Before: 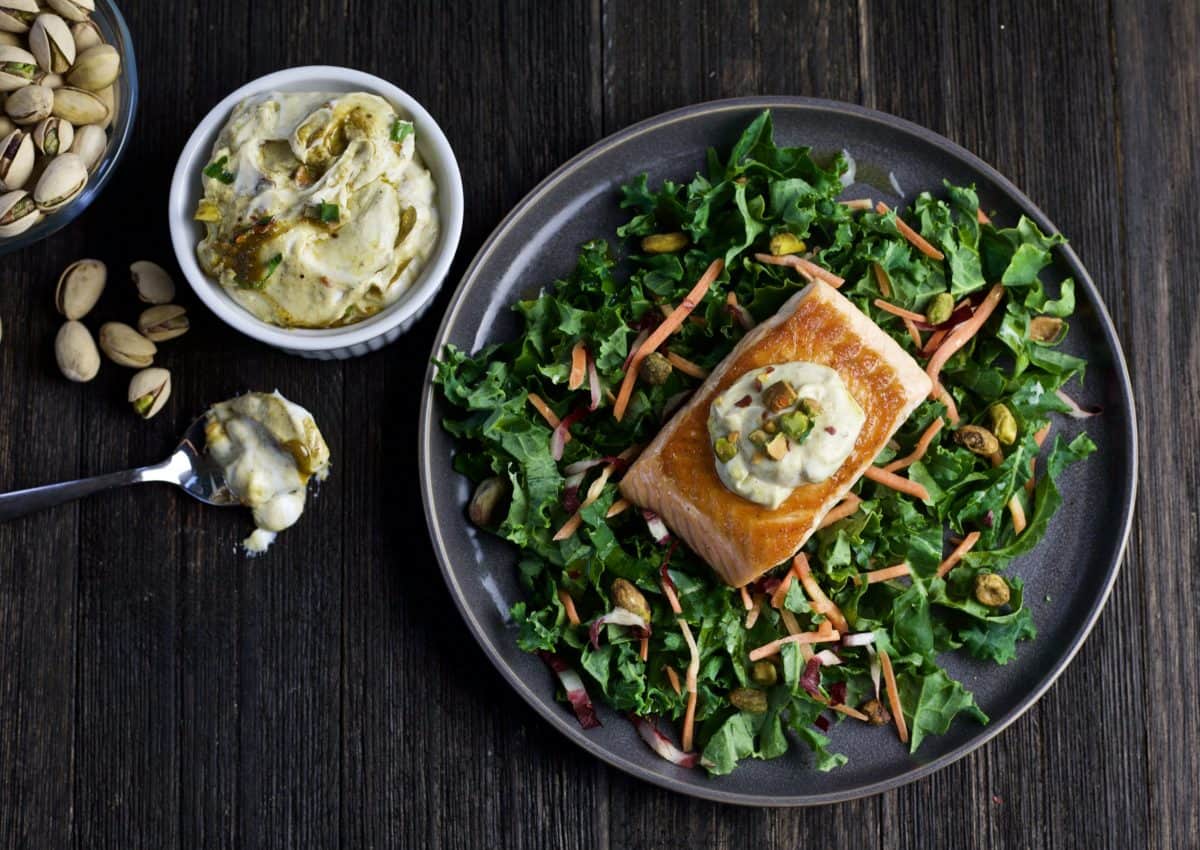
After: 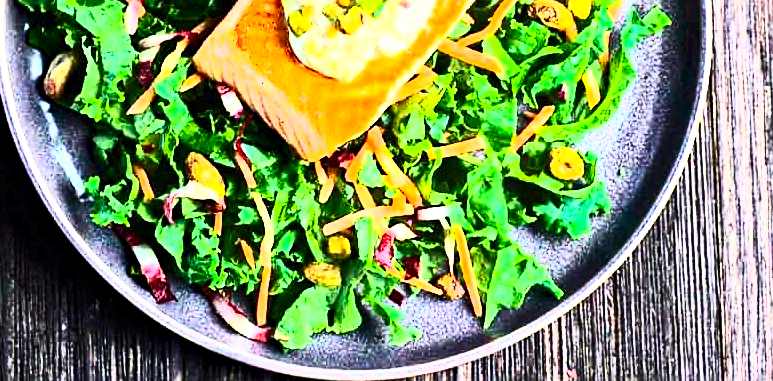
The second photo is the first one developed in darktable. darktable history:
crop and rotate: left 35.509%, top 50.238%, bottom 4.934%
sharpen: on, module defaults
tone curve: curves: ch0 [(0, 0) (0.004, 0.001) (0.133, 0.112) (0.325, 0.362) (0.832, 0.893) (1, 1)], color space Lab, linked channels, preserve colors none
exposure: exposure 2.003 EV, compensate highlight preservation false
contrast brightness saturation: contrast 0.62, brightness 0.34, saturation 0.14
haze removal: strength 0.29, distance 0.25, compatibility mode true, adaptive false
color balance: contrast 8.5%, output saturation 105%
